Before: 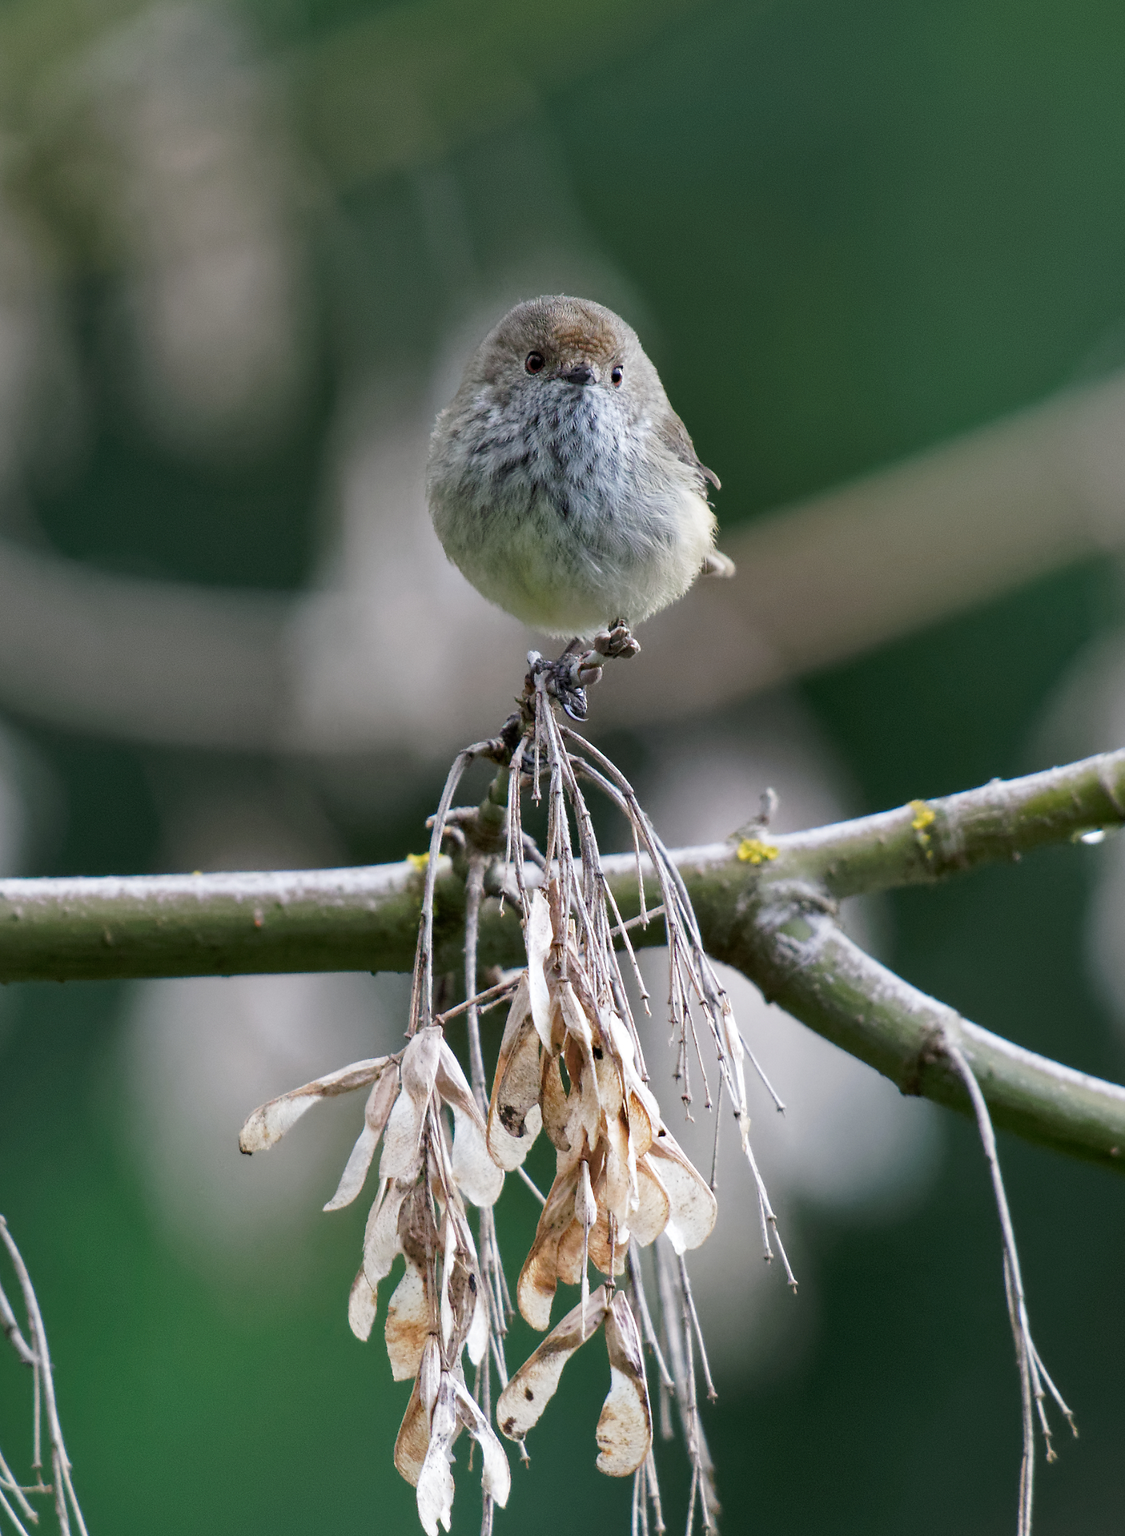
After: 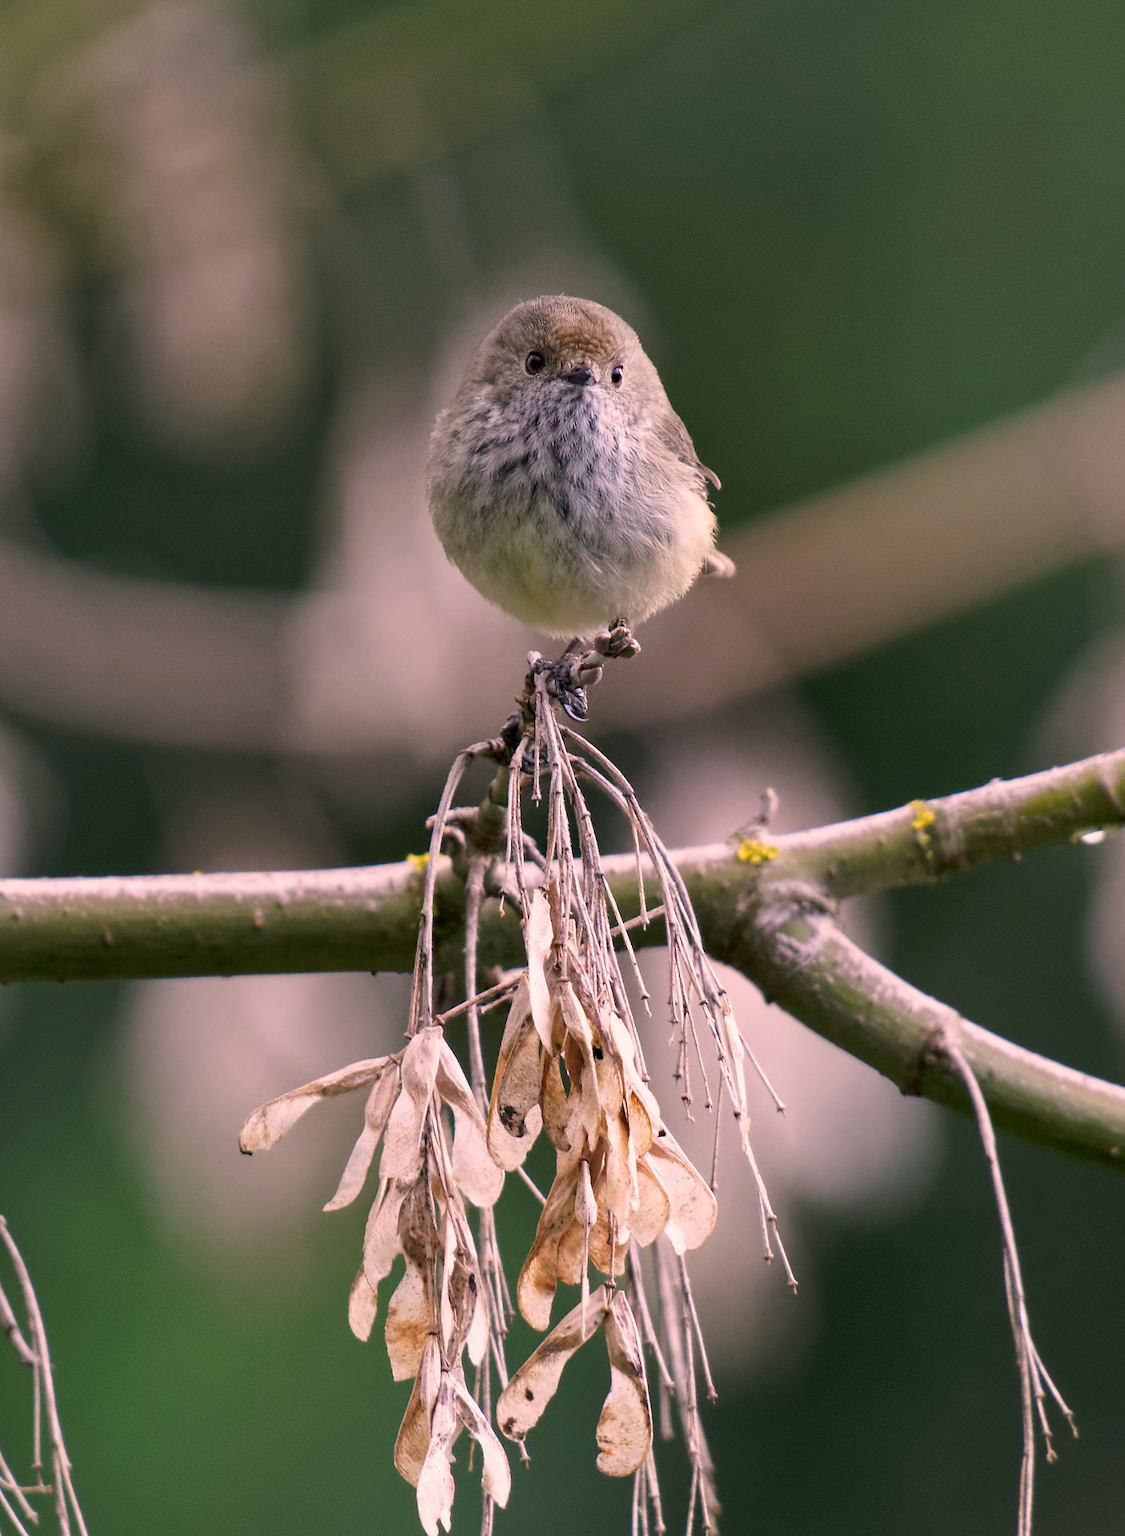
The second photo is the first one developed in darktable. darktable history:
color correction: highlights a* 17.55, highlights b* 18.94
color calibration: illuminant as shot in camera, x 0.358, y 0.373, temperature 4628.91 K
